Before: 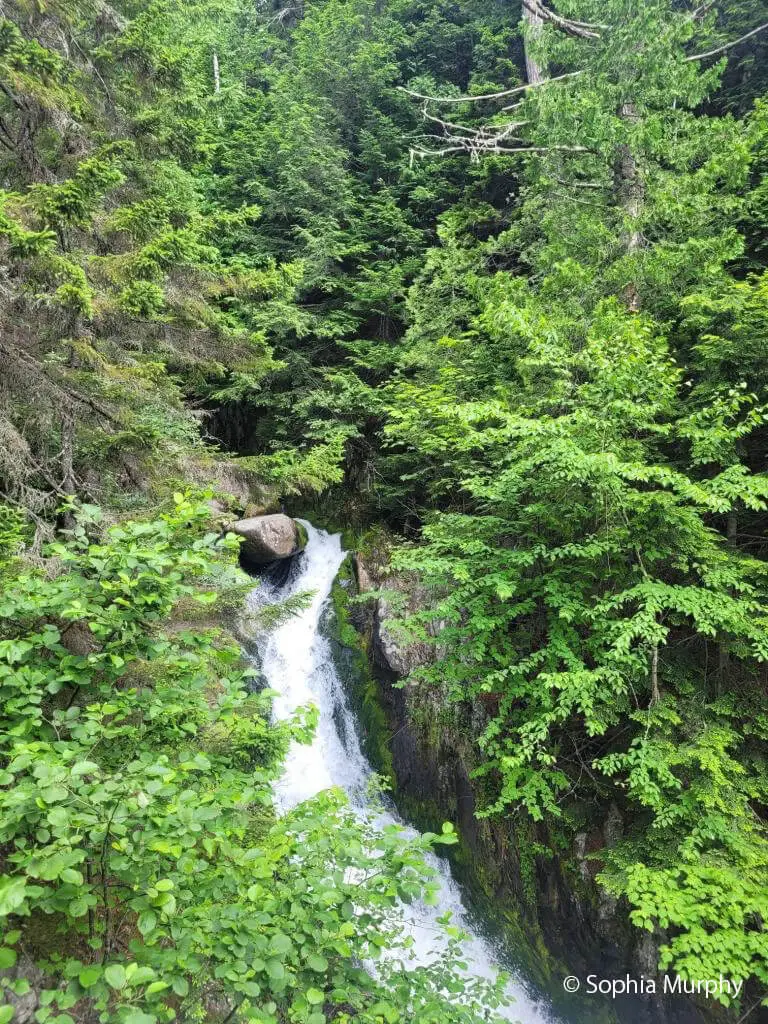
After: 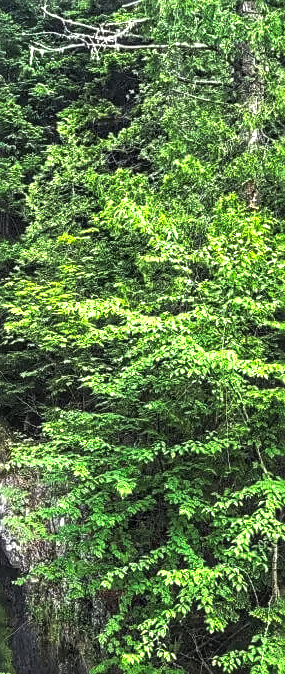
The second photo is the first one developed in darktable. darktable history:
local contrast: highlights 23%, detail 150%
sharpen: on, module defaults
tone curve: curves: ch0 [(0, 0.081) (0.483, 0.453) (0.881, 0.992)], preserve colors none
crop and rotate: left 49.596%, top 10.107%, right 13.219%, bottom 24.059%
